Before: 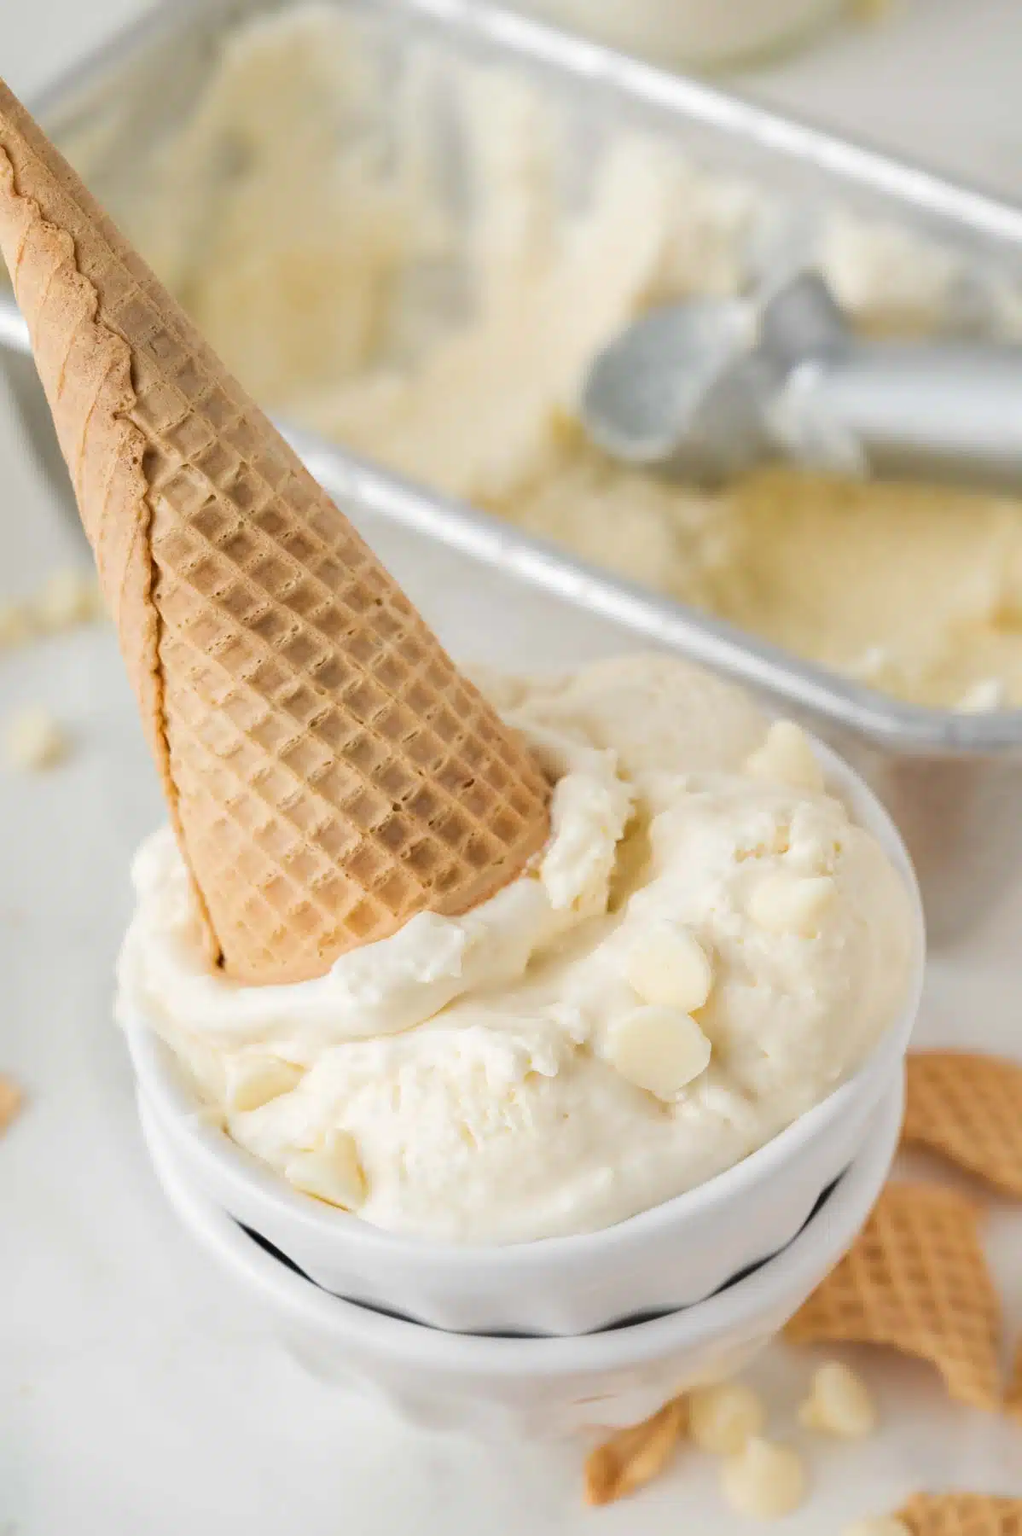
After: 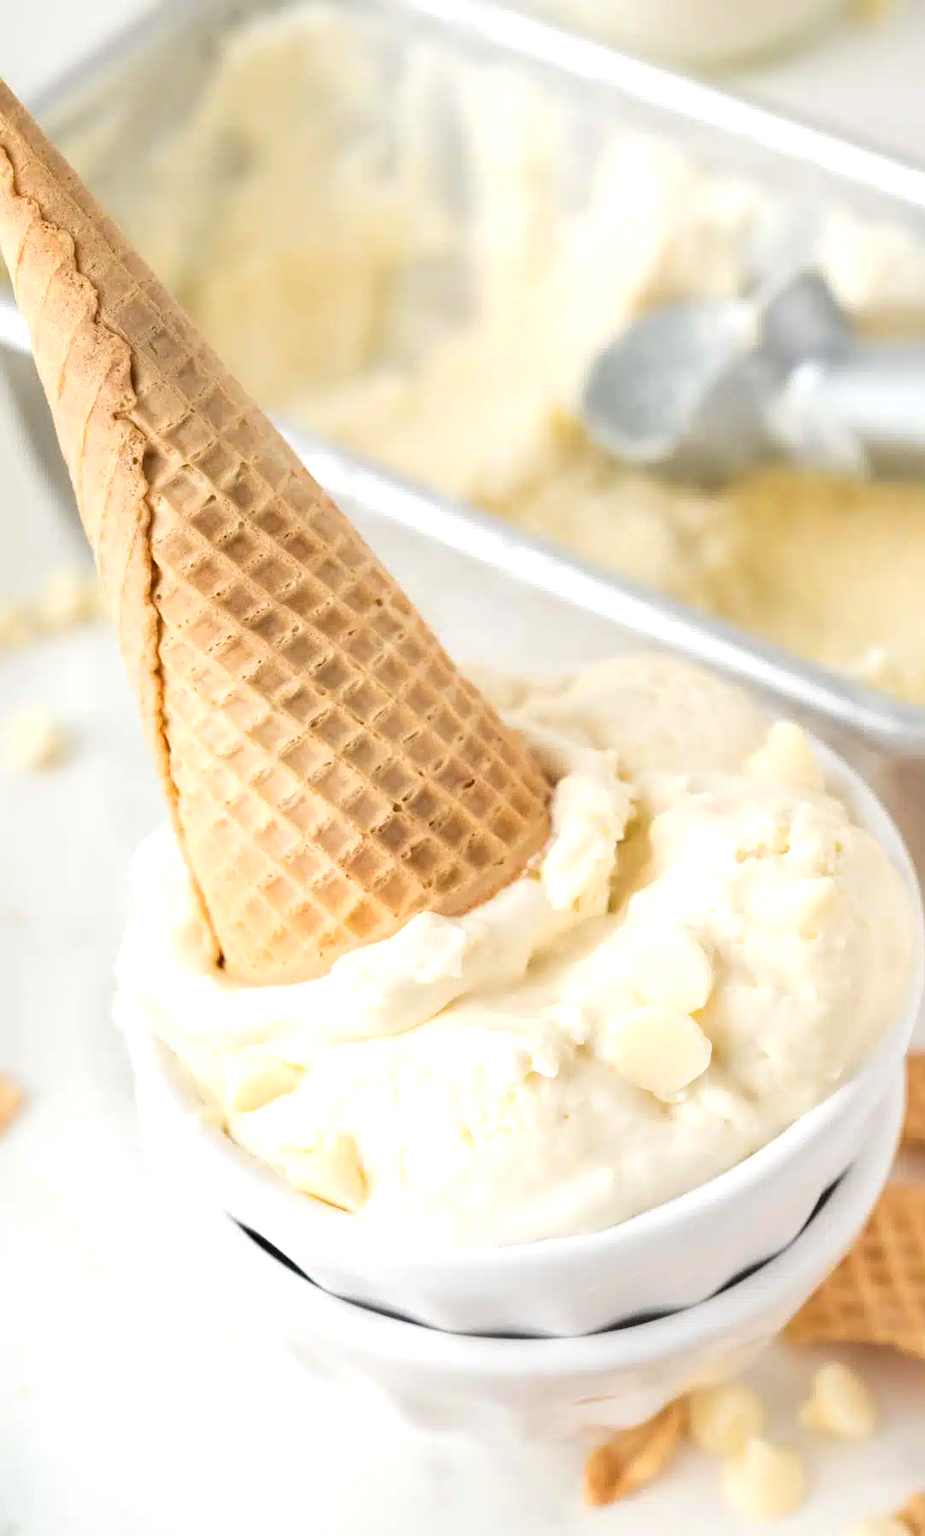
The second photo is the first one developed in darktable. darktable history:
crop: right 9.509%, bottom 0.031%
exposure: black level correction 0.001, exposure 0.5 EV, compensate exposure bias true, compensate highlight preservation false
